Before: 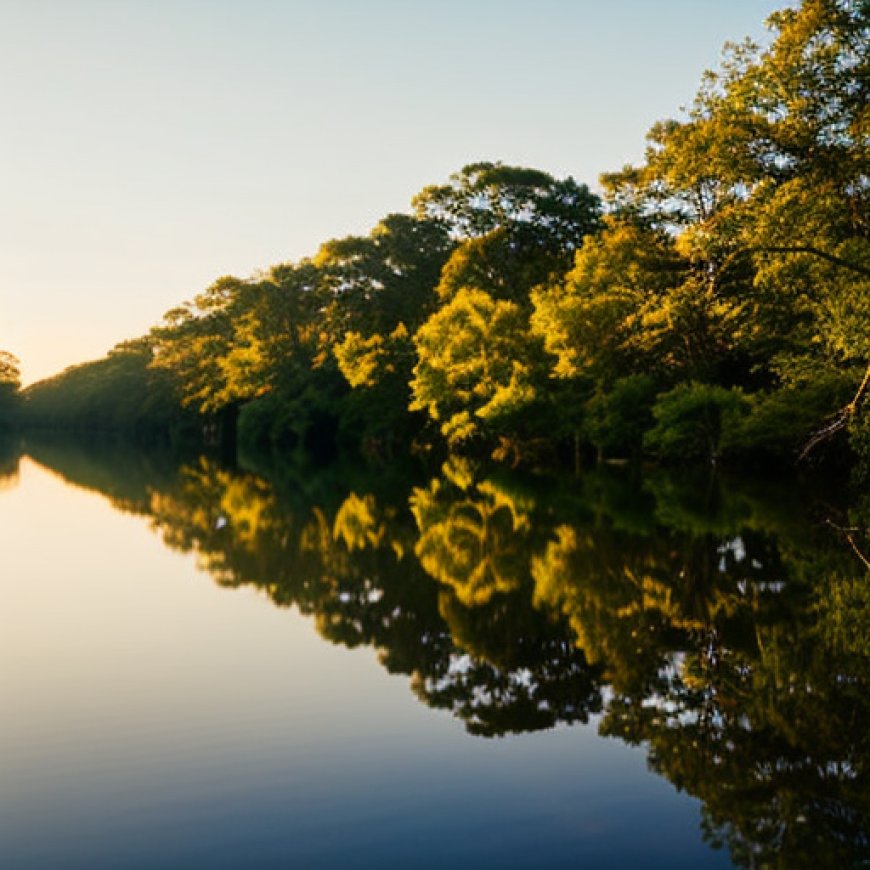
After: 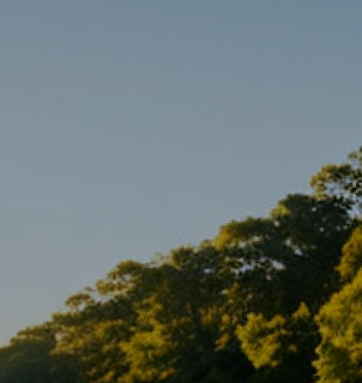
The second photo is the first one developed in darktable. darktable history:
crop and rotate: left 10.817%, top 0.062%, right 47.194%, bottom 53.626%
exposure: exposure -1.468 EV, compensate highlight preservation false
color calibration: illuminant Planckian (black body), x 0.375, y 0.373, temperature 4117 K
color contrast: green-magenta contrast 0.8, blue-yellow contrast 1.1, unbound 0
rotate and perspective: rotation -1.42°, crop left 0.016, crop right 0.984, crop top 0.035, crop bottom 0.965
